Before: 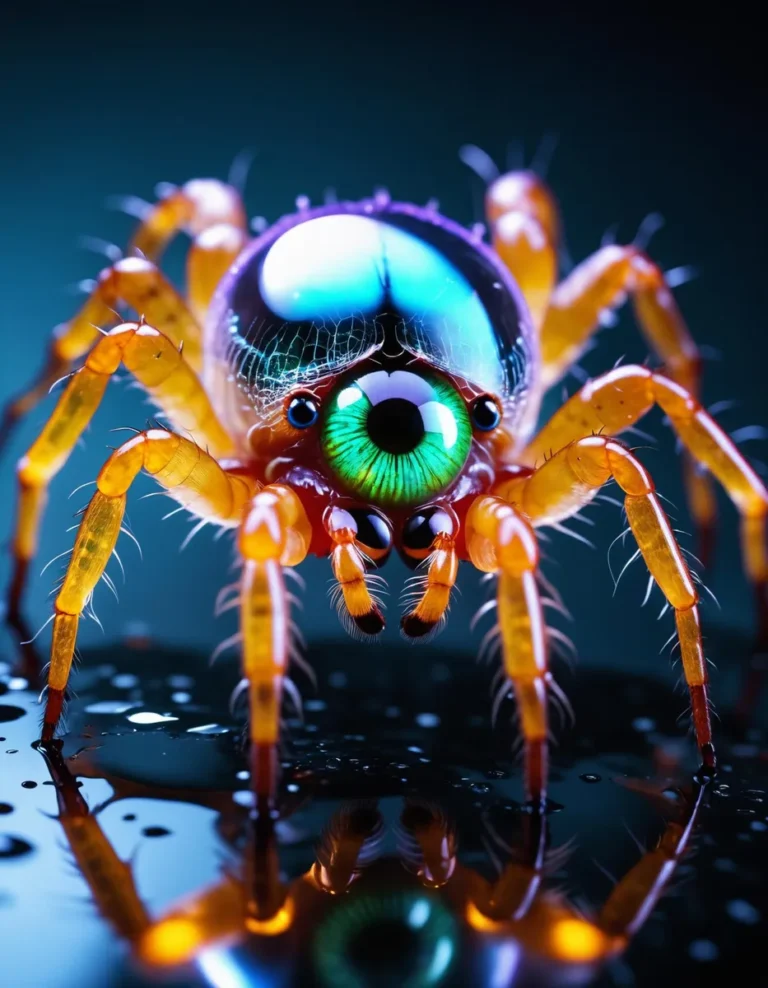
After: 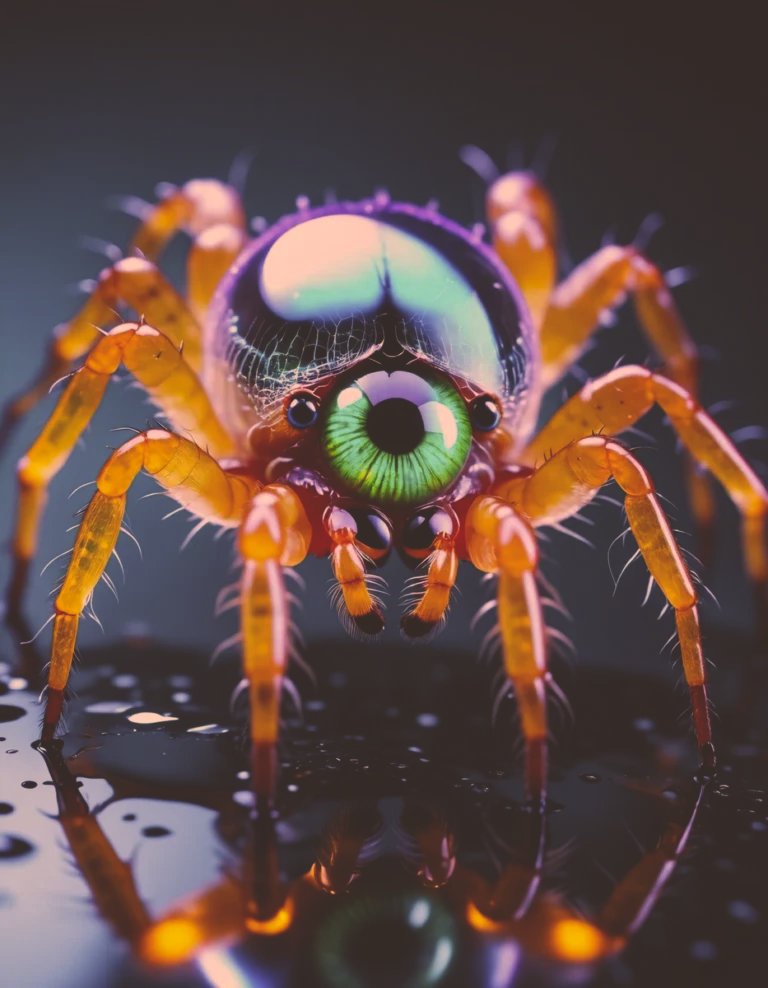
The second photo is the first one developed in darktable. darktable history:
color correction: highlights a* 21.88, highlights b* 22.25
contrast brightness saturation: saturation -0.05
exposure: black level correction -0.036, exposure -0.497 EV, compensate highlight preservation false
